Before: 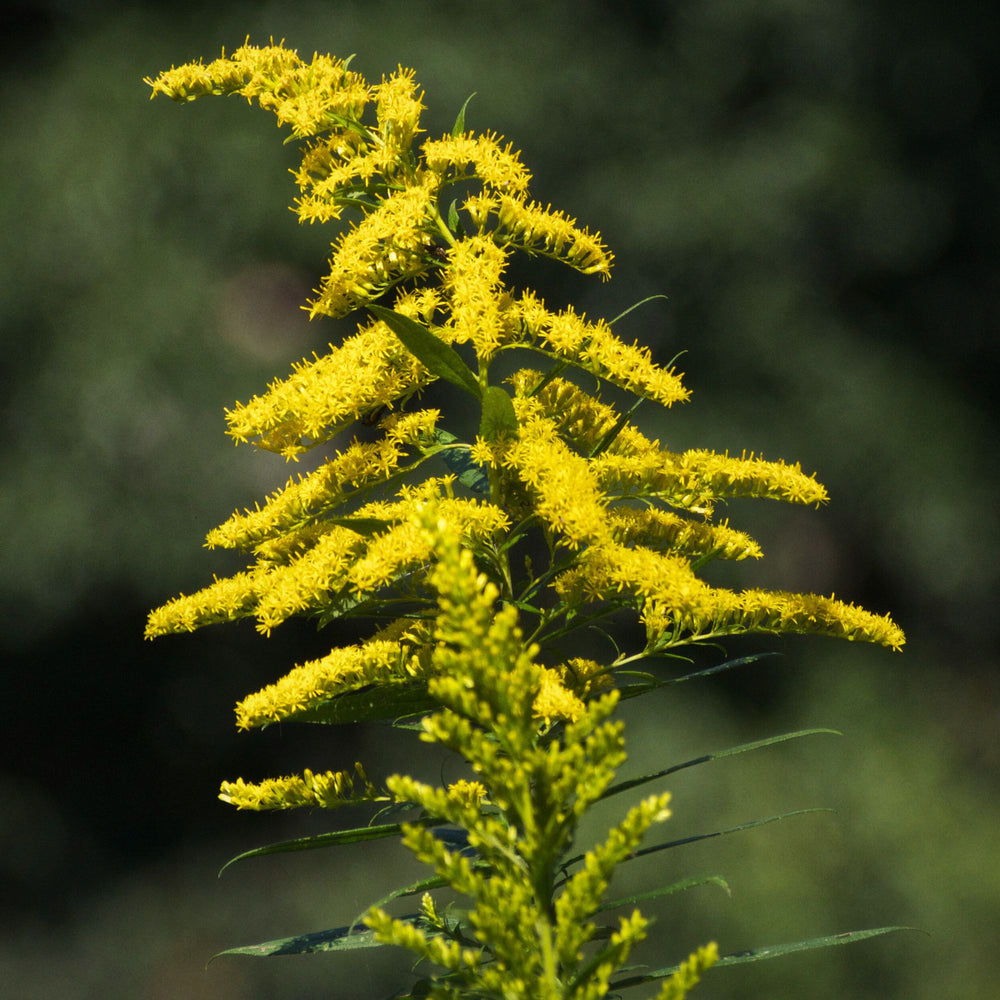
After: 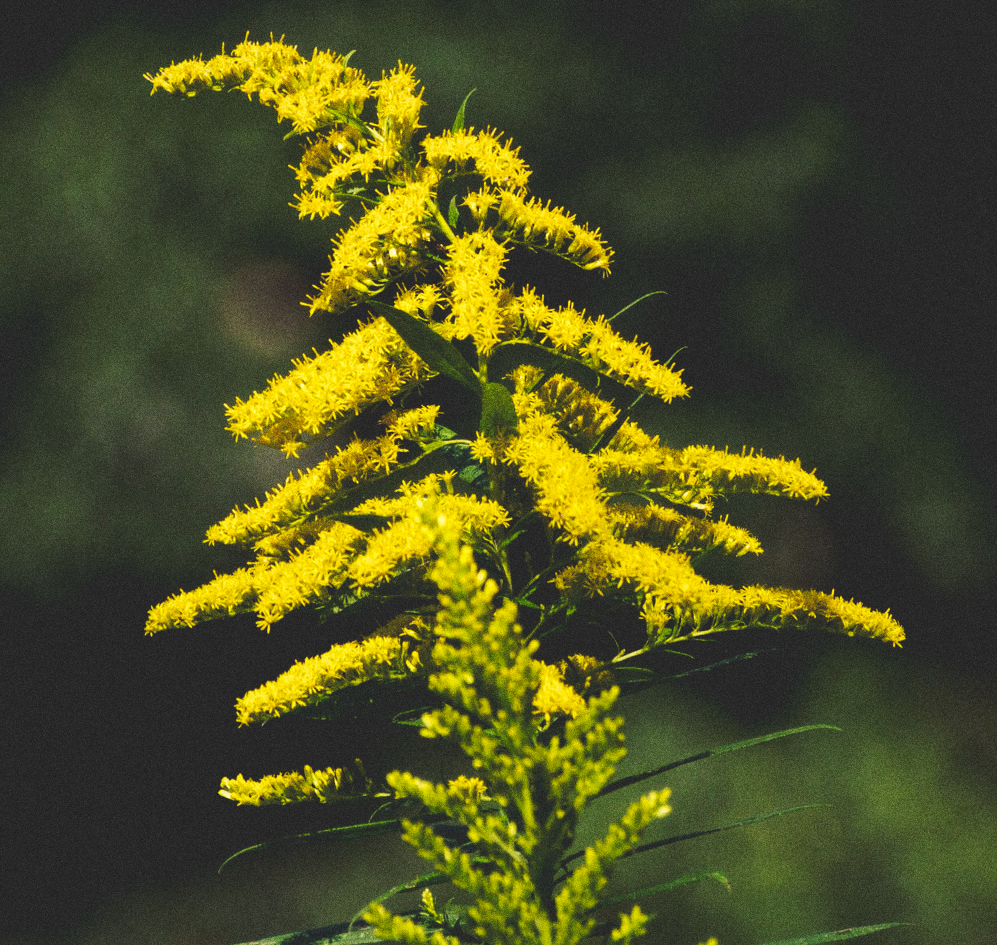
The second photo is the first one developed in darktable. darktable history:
tone curve: curves: ch0 [(0, 0) (0.003, 0.161) (0.011, 0.161) (0.025, 0.161) (0.044, 0.161) (0.069, 0.161) (0.1, 0.161) (0.136, 0.163) (0.177, 0.179) (0.224, 0.207) (0.277, 0.243) (0.335, 0.292) (0.399, 0.361) (0.468, 0.452) (0.543, 0.547) (0.623, 0.638) (0.709, 0.731) (0.801, 0.826) (0.898, 0.911) (1, 1)], preserve colors none
grain: coarseness 0.09 ISO, strength 40%
crop: top 0.448%, right 0.264%, bottom 5.045%
